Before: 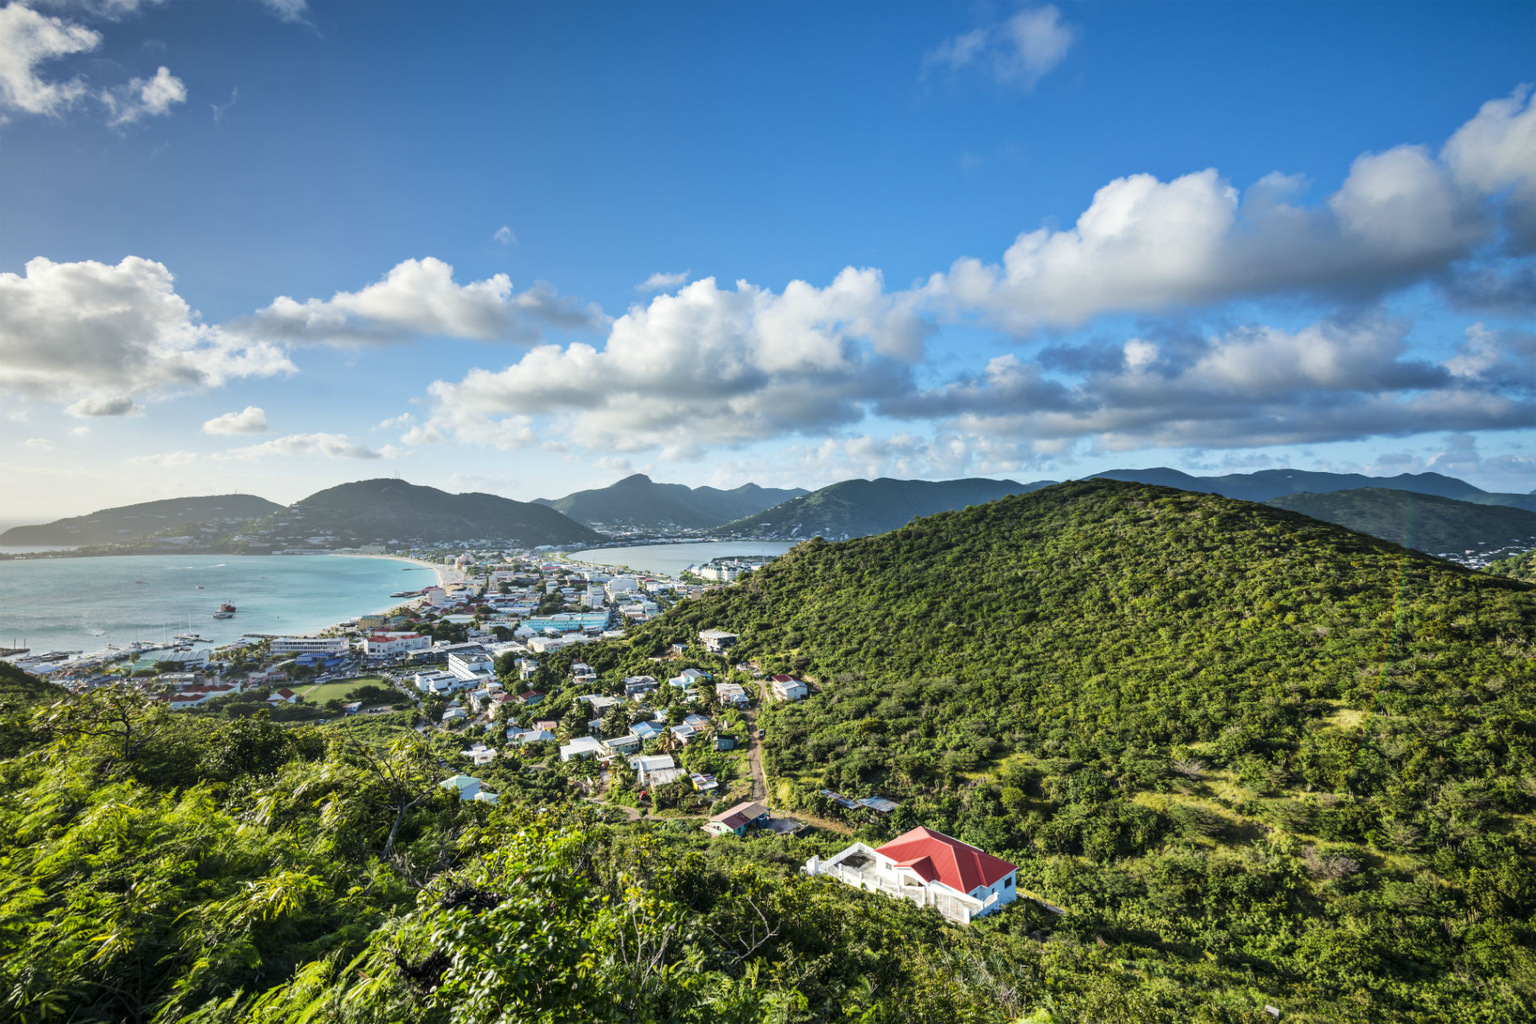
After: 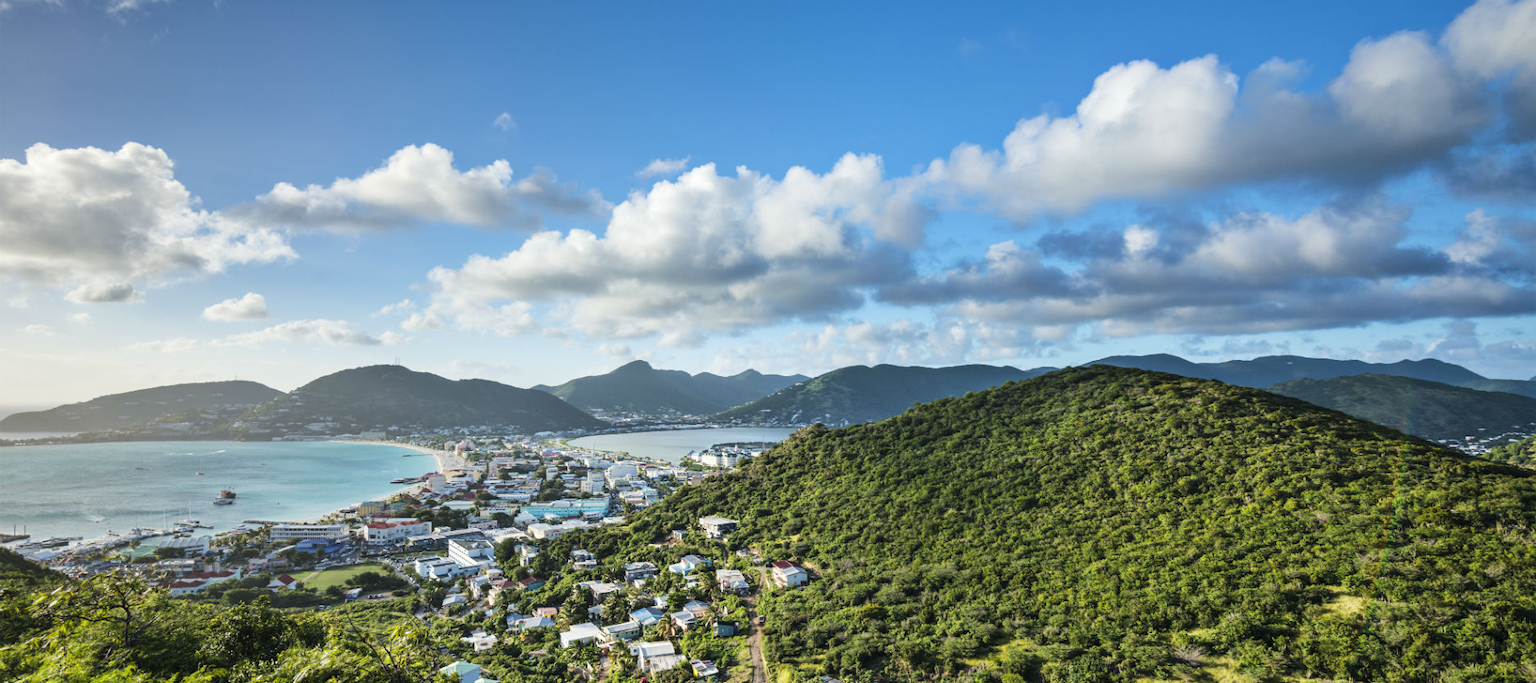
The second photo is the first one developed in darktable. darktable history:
crop: top 11.161%, bottom 22.073%
